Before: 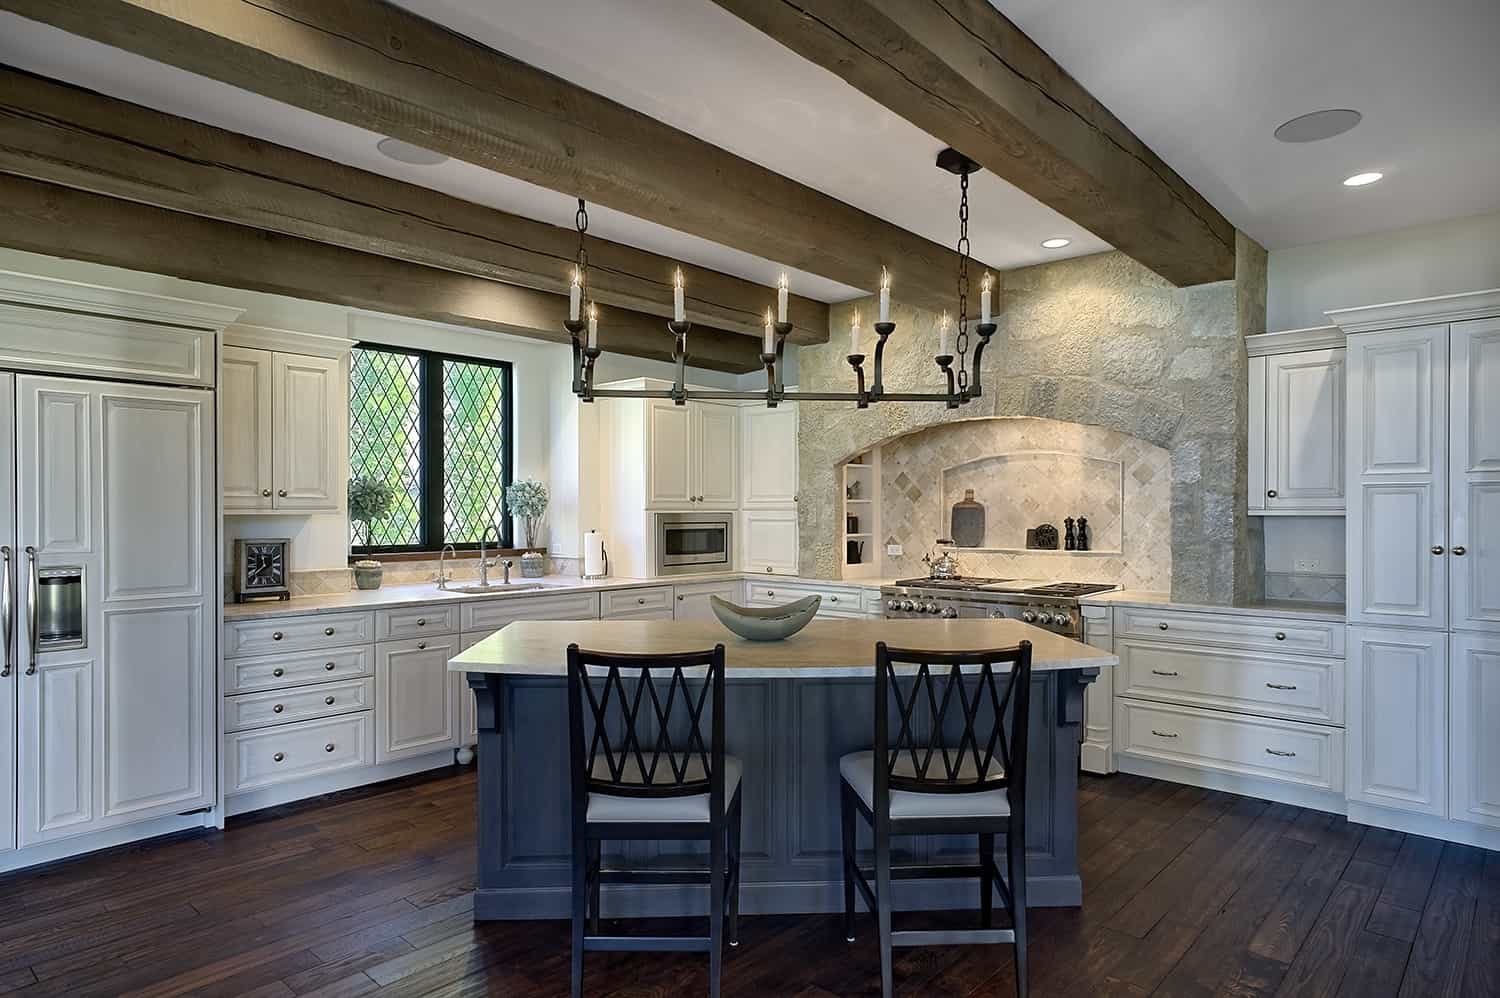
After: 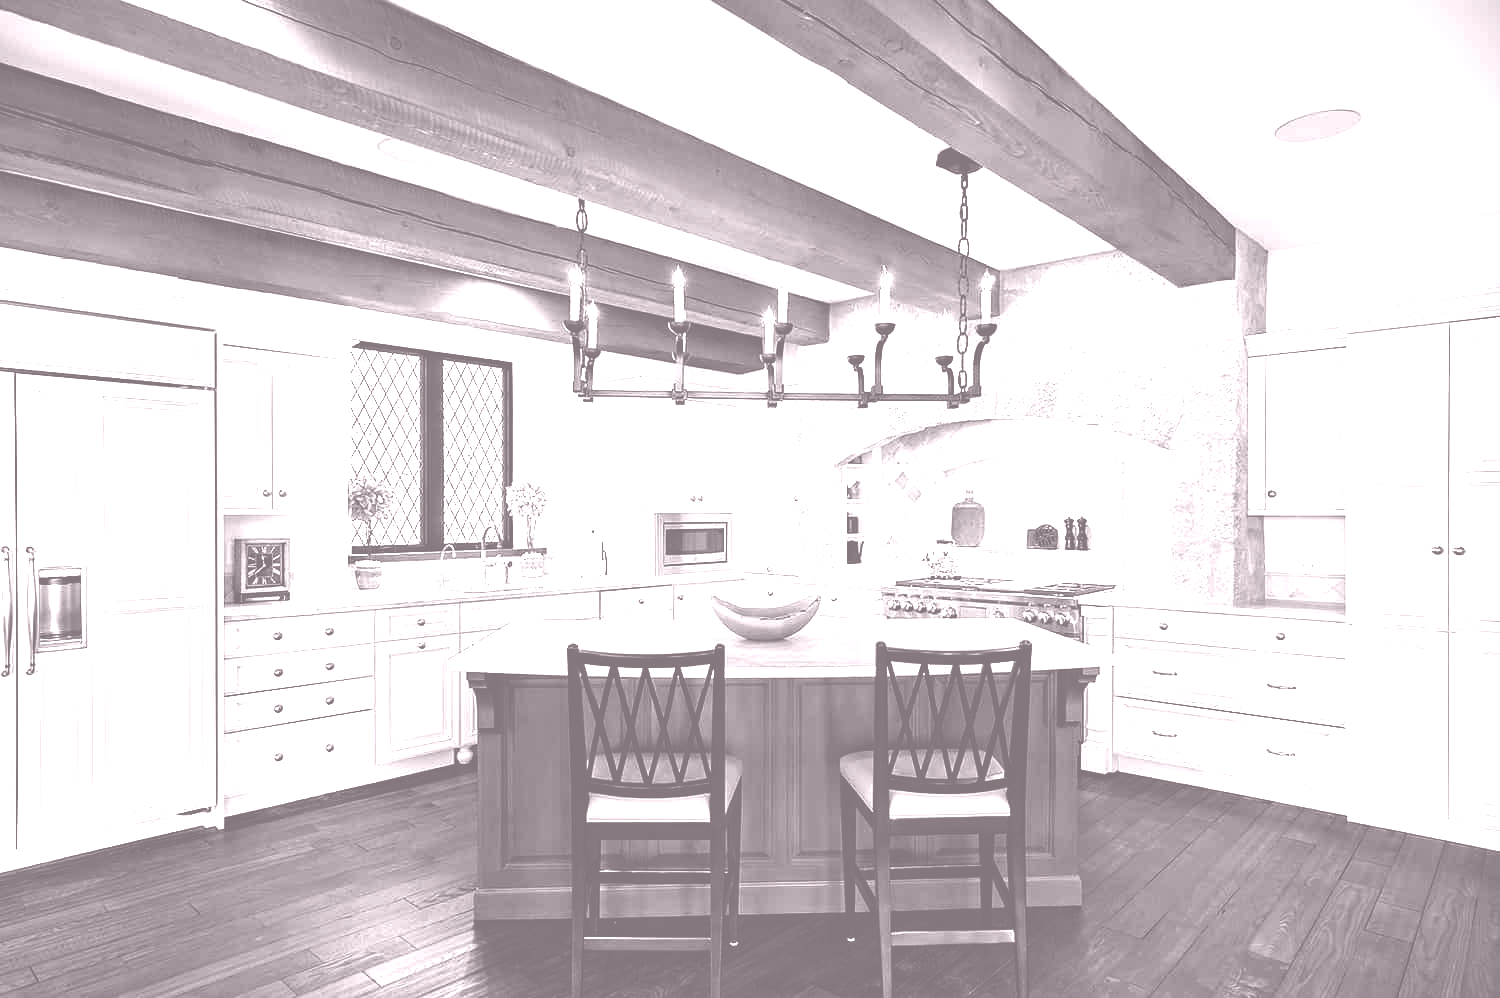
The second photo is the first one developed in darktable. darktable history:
colorize: hue 25.2°, saturation 83%, source mix 82%, lightness 79%, version 1
tone equalizer: -8 EV -1.08 EV, -7 EV -1.01 EV, -6 EV -0.867 EV, -5 EV -0.578 EV, -3 EV 0.578 EV, -2 EV 0.867 EV, -1 EV 1.01 EV, +0 EV 1.08 EV, edges refinement/feathering 500, mask exposure compensation -1.57 EV, preserve details no
